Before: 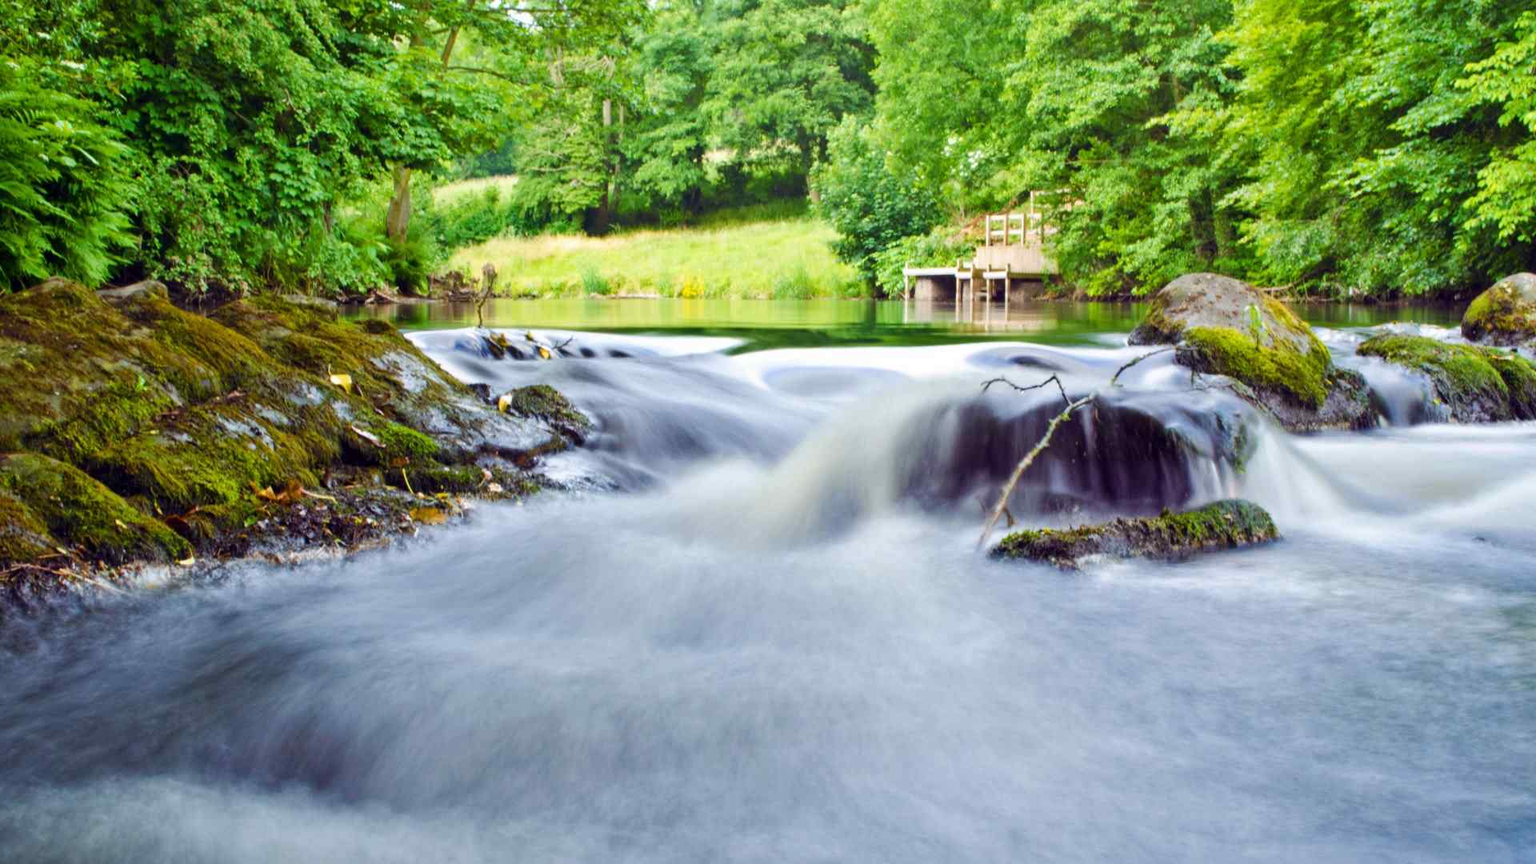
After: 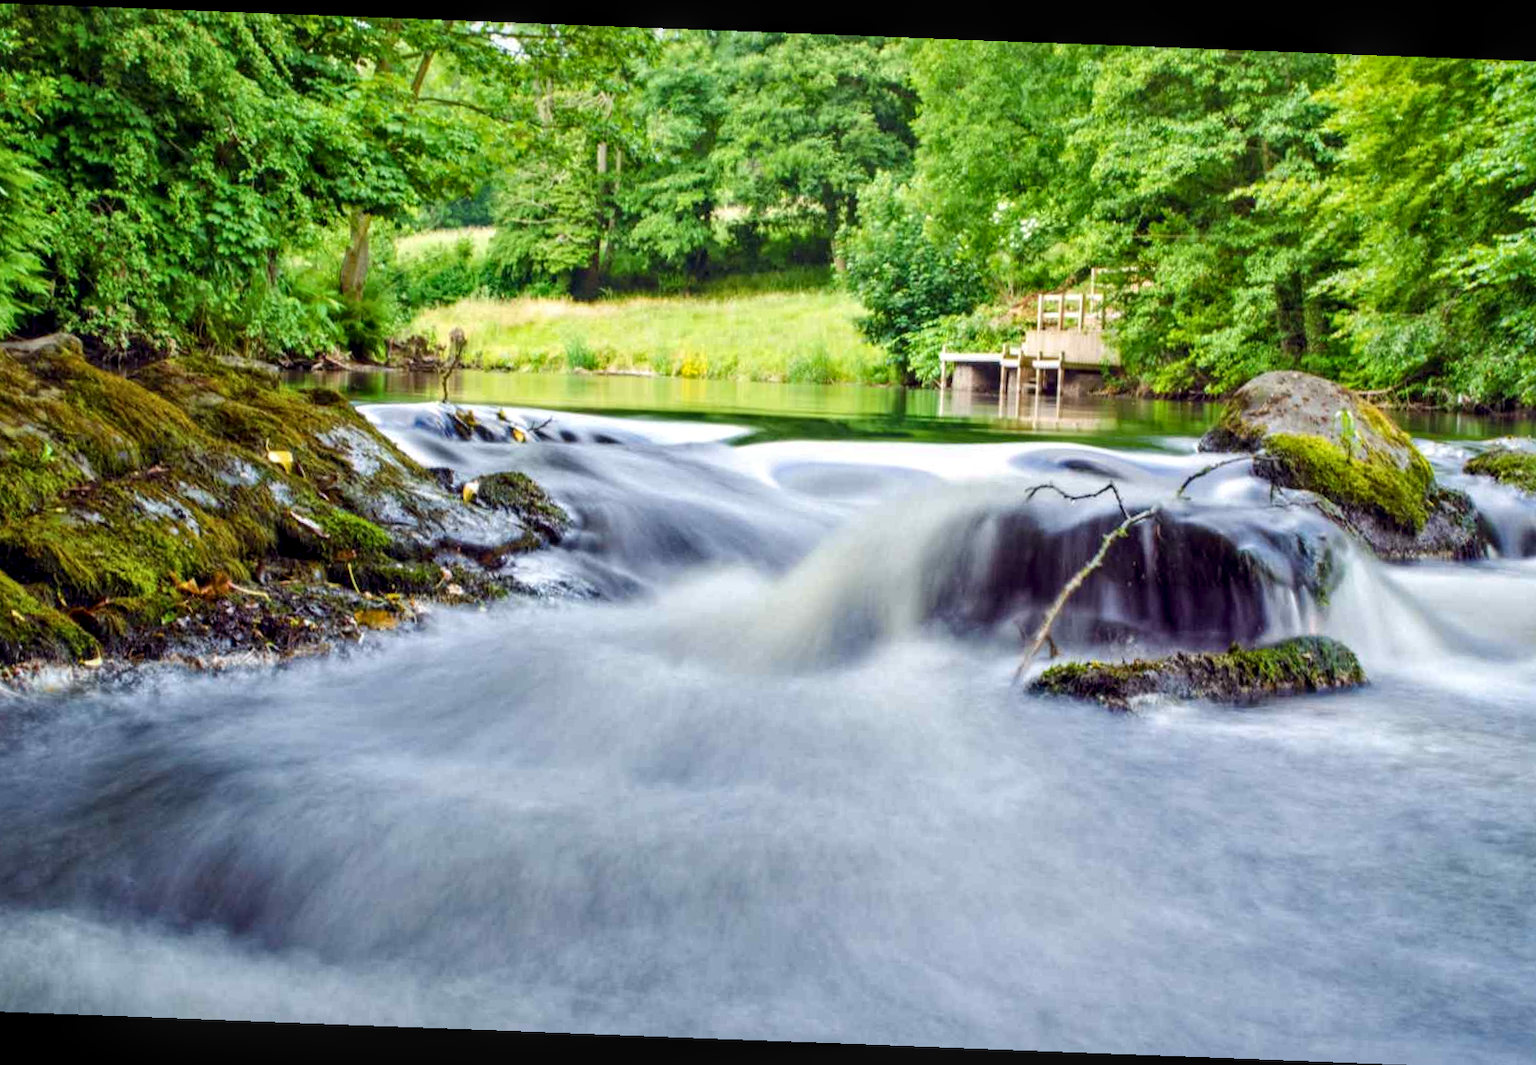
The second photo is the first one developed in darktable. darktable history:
rotate and perspective: rotation 2.17°, automatic cropping off
tone equalizer: on, module defaults
local contrast: detail 130%
crop: left 7.598%, right 7.873%
